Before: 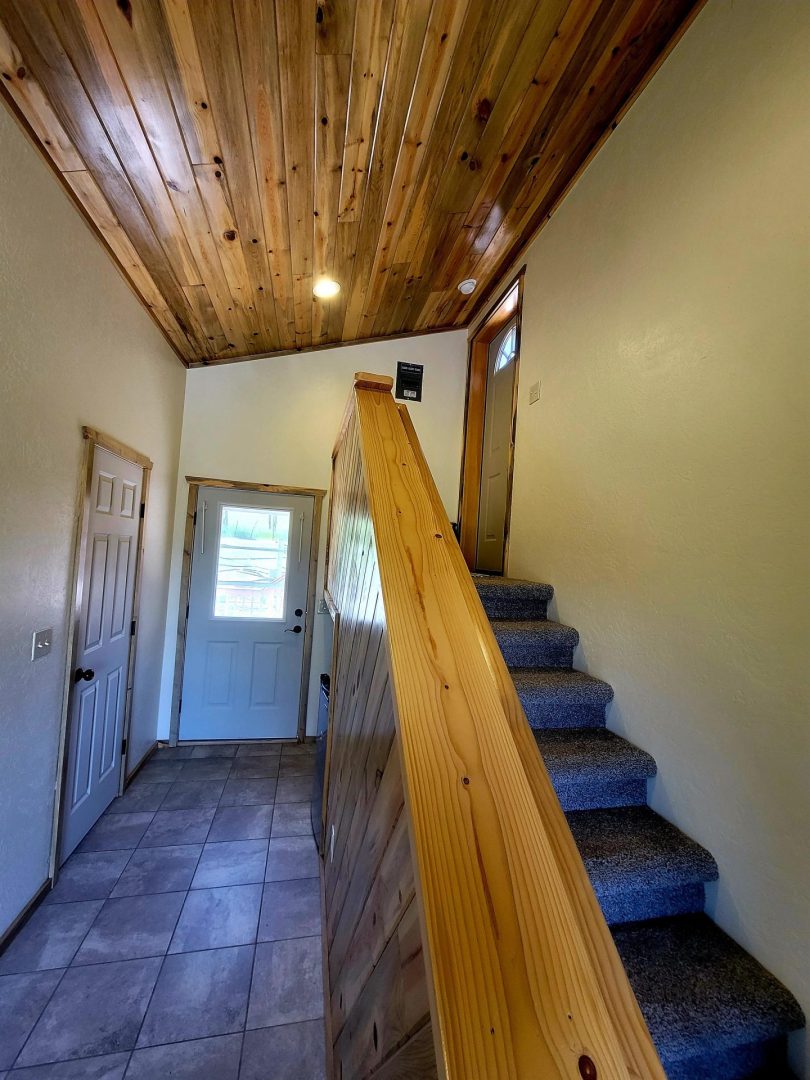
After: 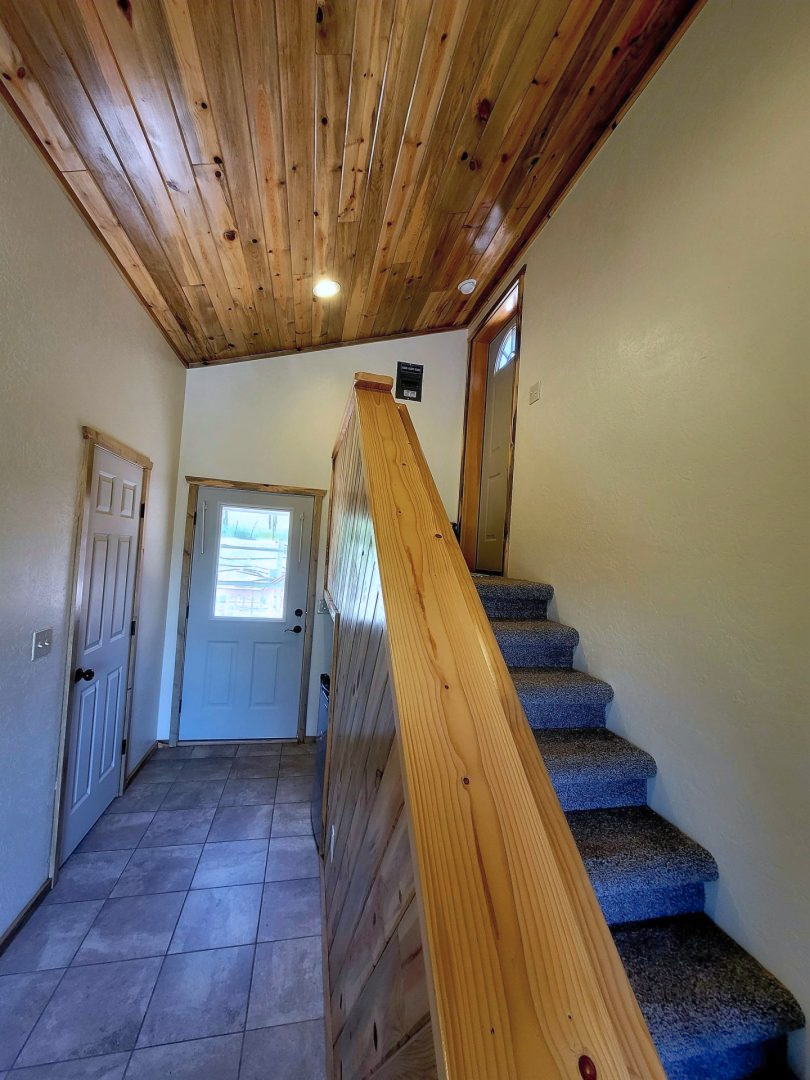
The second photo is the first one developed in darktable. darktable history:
contrast brightness saturation: saturation -0.062
shadows and highlights: shadows 58.82, highlights -59.92
color correction: highlights a* -0.684, highlights b* -8.67
